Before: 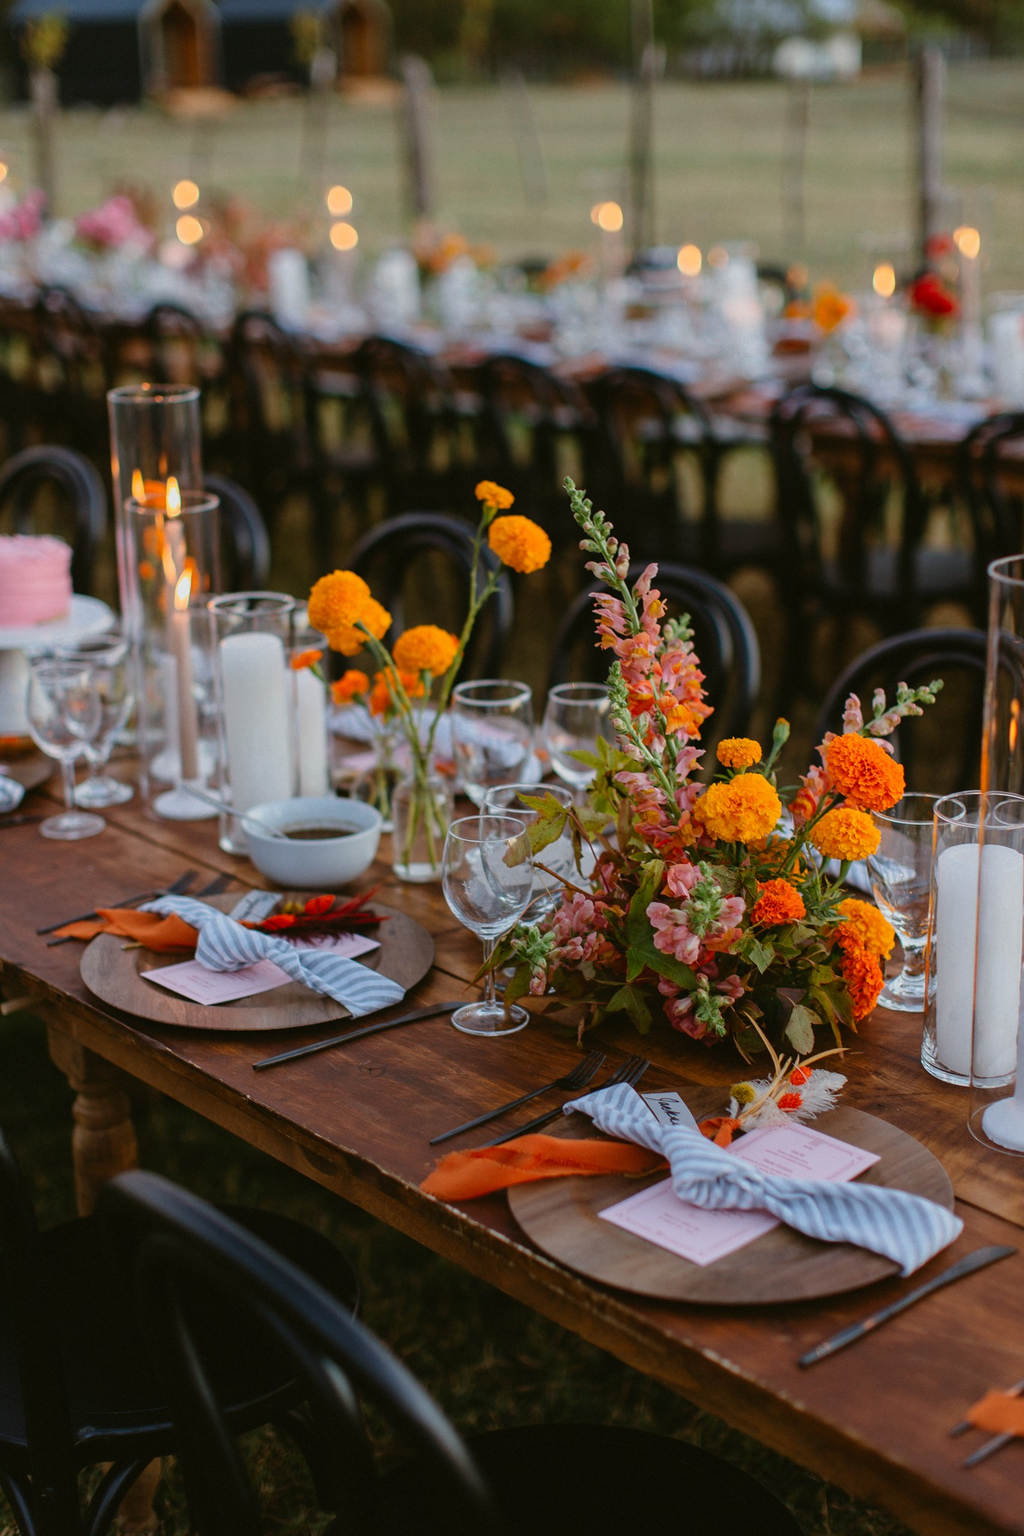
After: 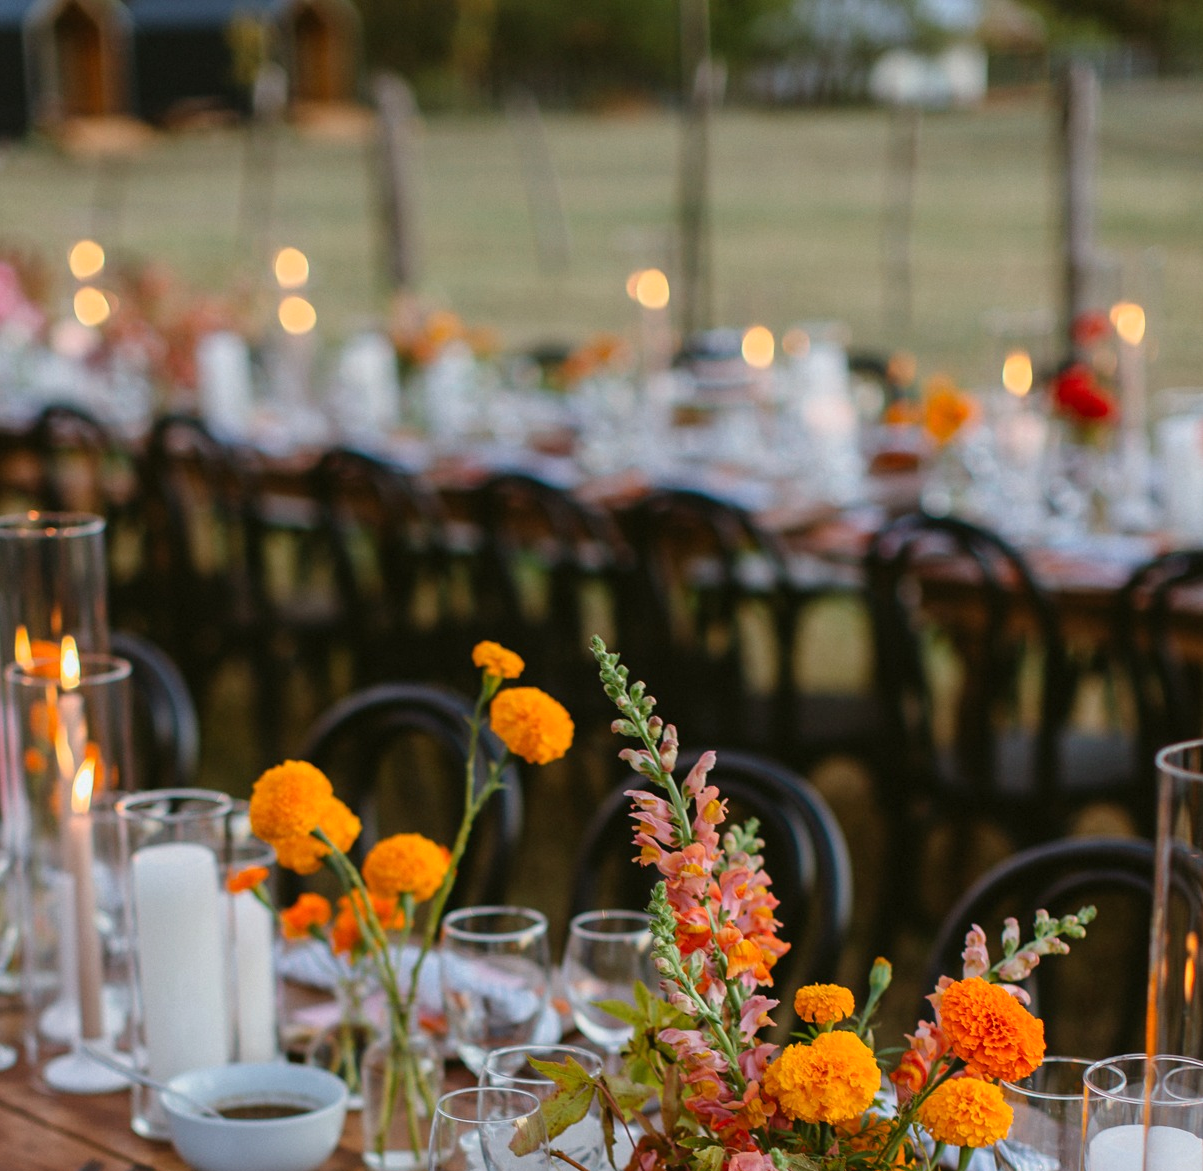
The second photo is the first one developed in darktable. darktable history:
exposure: exposure 0.191 EV, compensate highlight preservation false
crop and rotate: left 11.812%, bottom 42.776%
